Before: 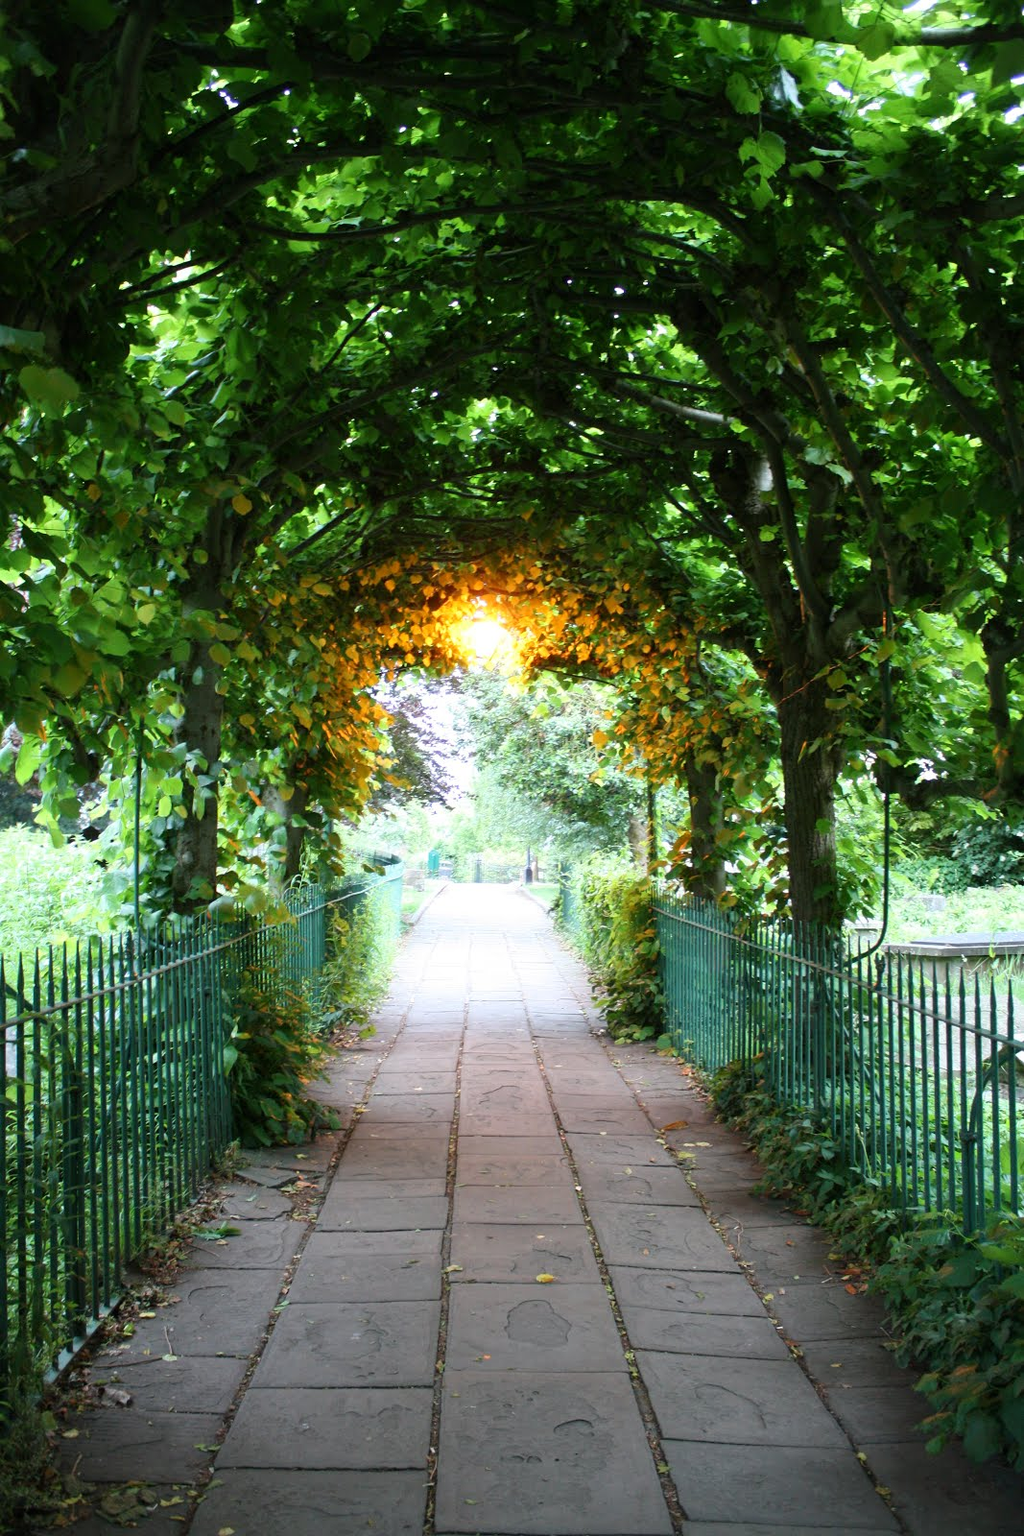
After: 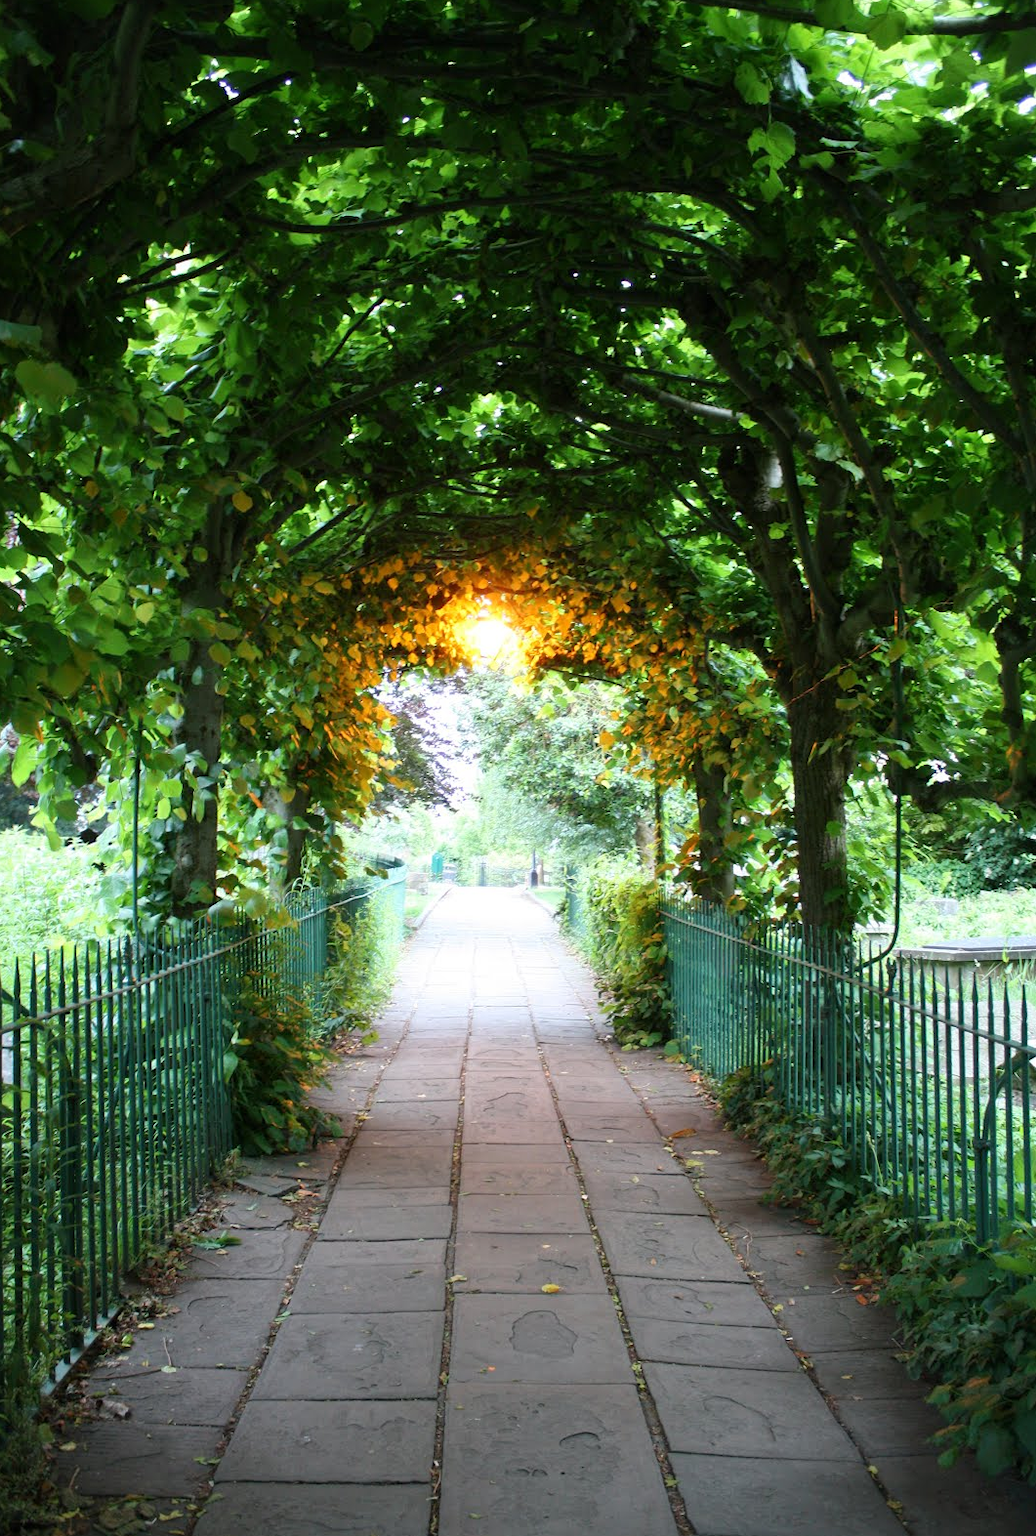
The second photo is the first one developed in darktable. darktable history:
crop: left 0.429%, top 0.752%, right 0.13%, bottom 0.928%
